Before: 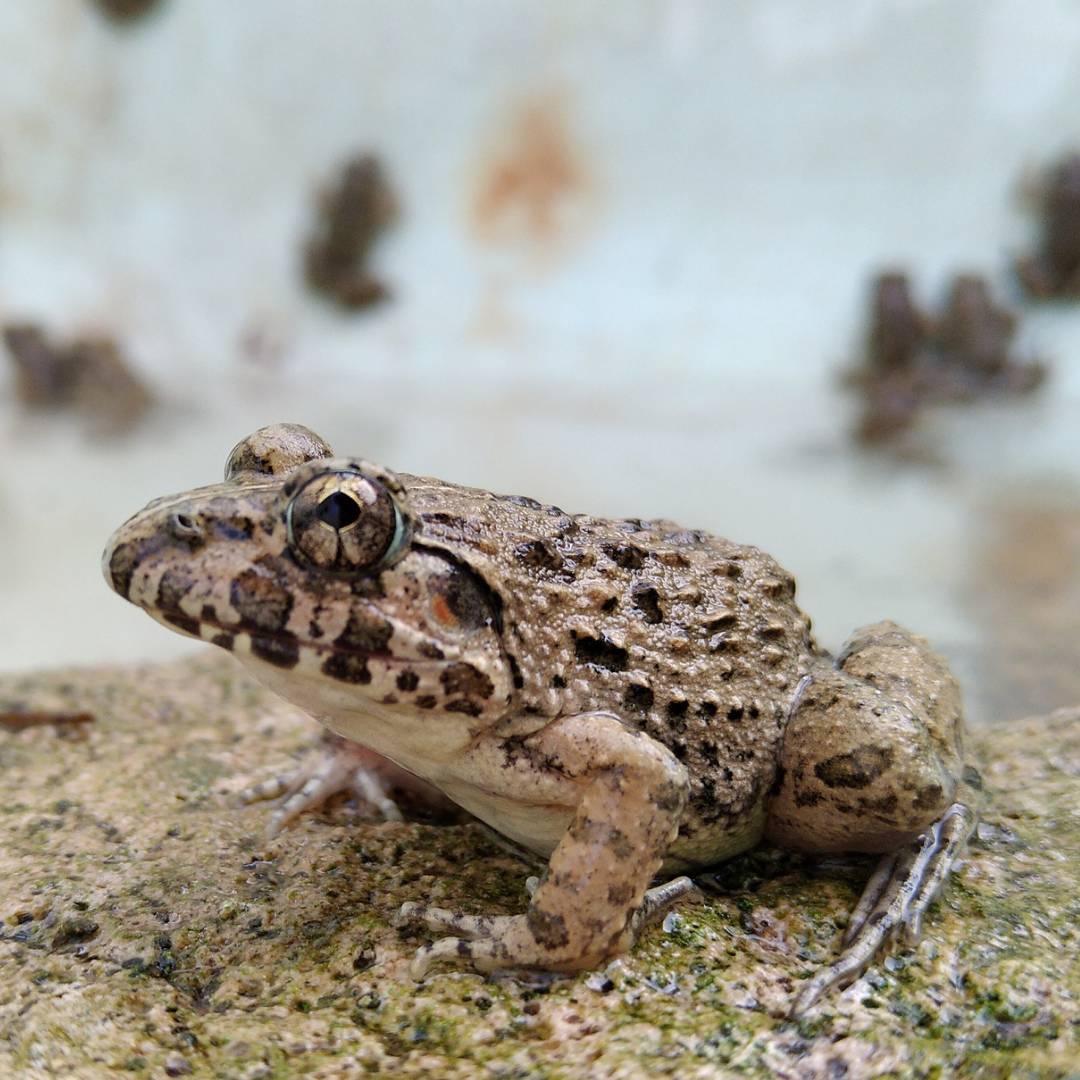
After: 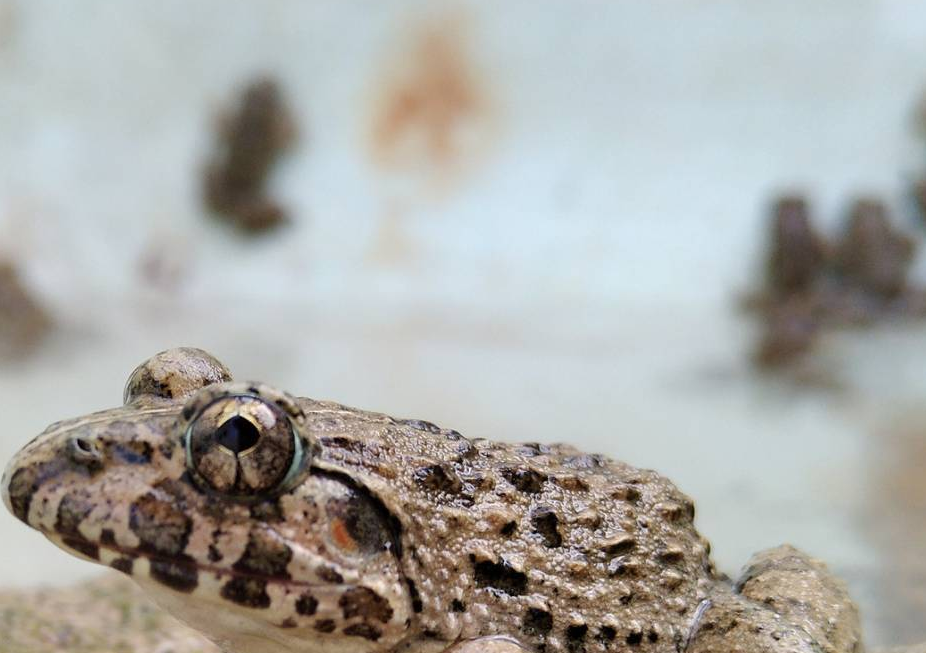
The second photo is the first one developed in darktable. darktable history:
crop and rotate: left 9.353%, top 7.119%, right 4.838%, bottom 32.347%
